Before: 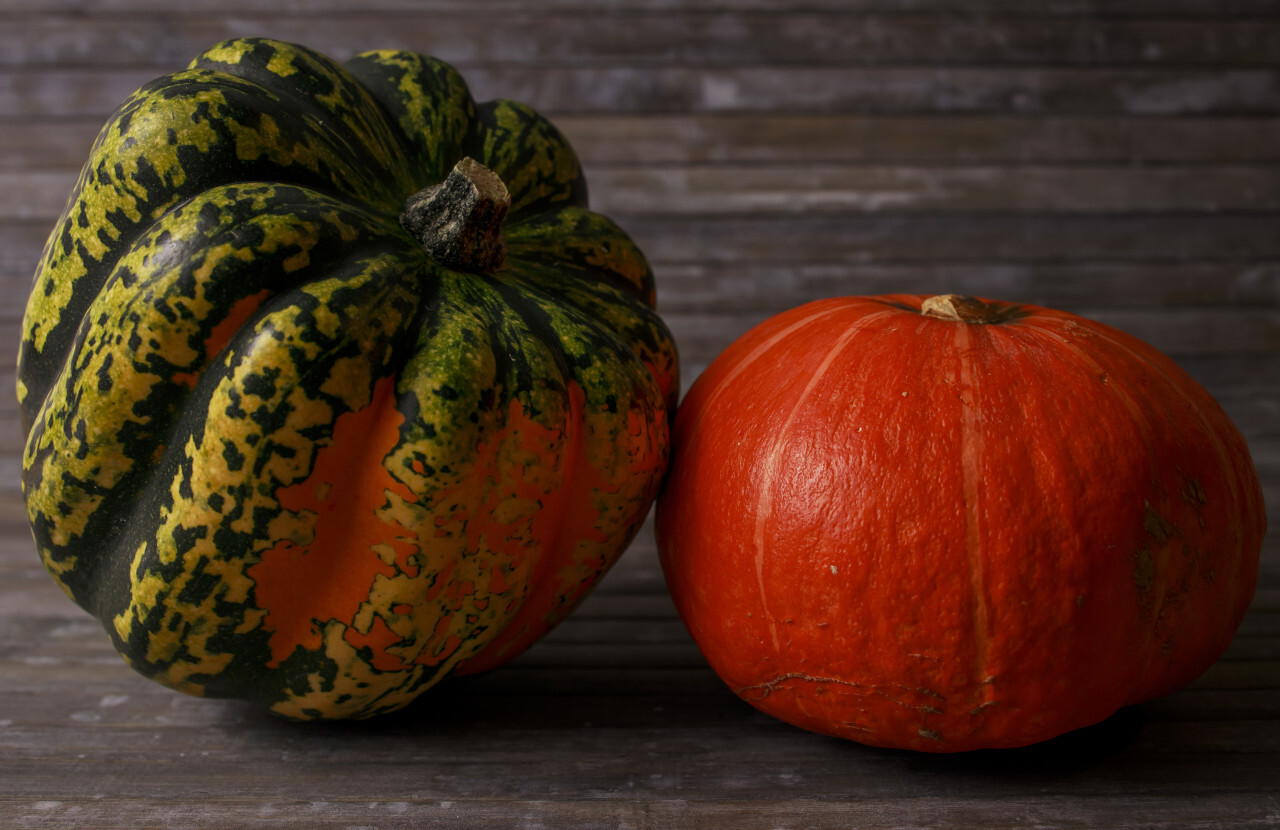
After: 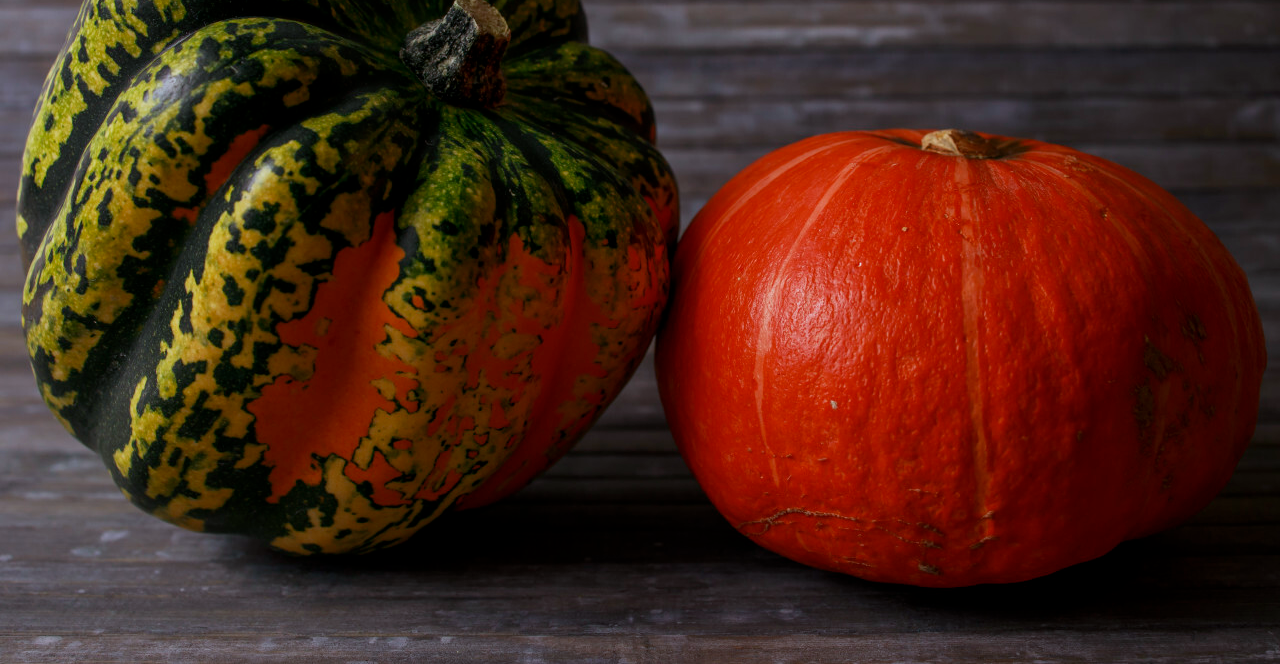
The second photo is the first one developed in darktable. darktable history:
white balance: red 0.931, blue 1.11
crop and rotate: top 19.998%
